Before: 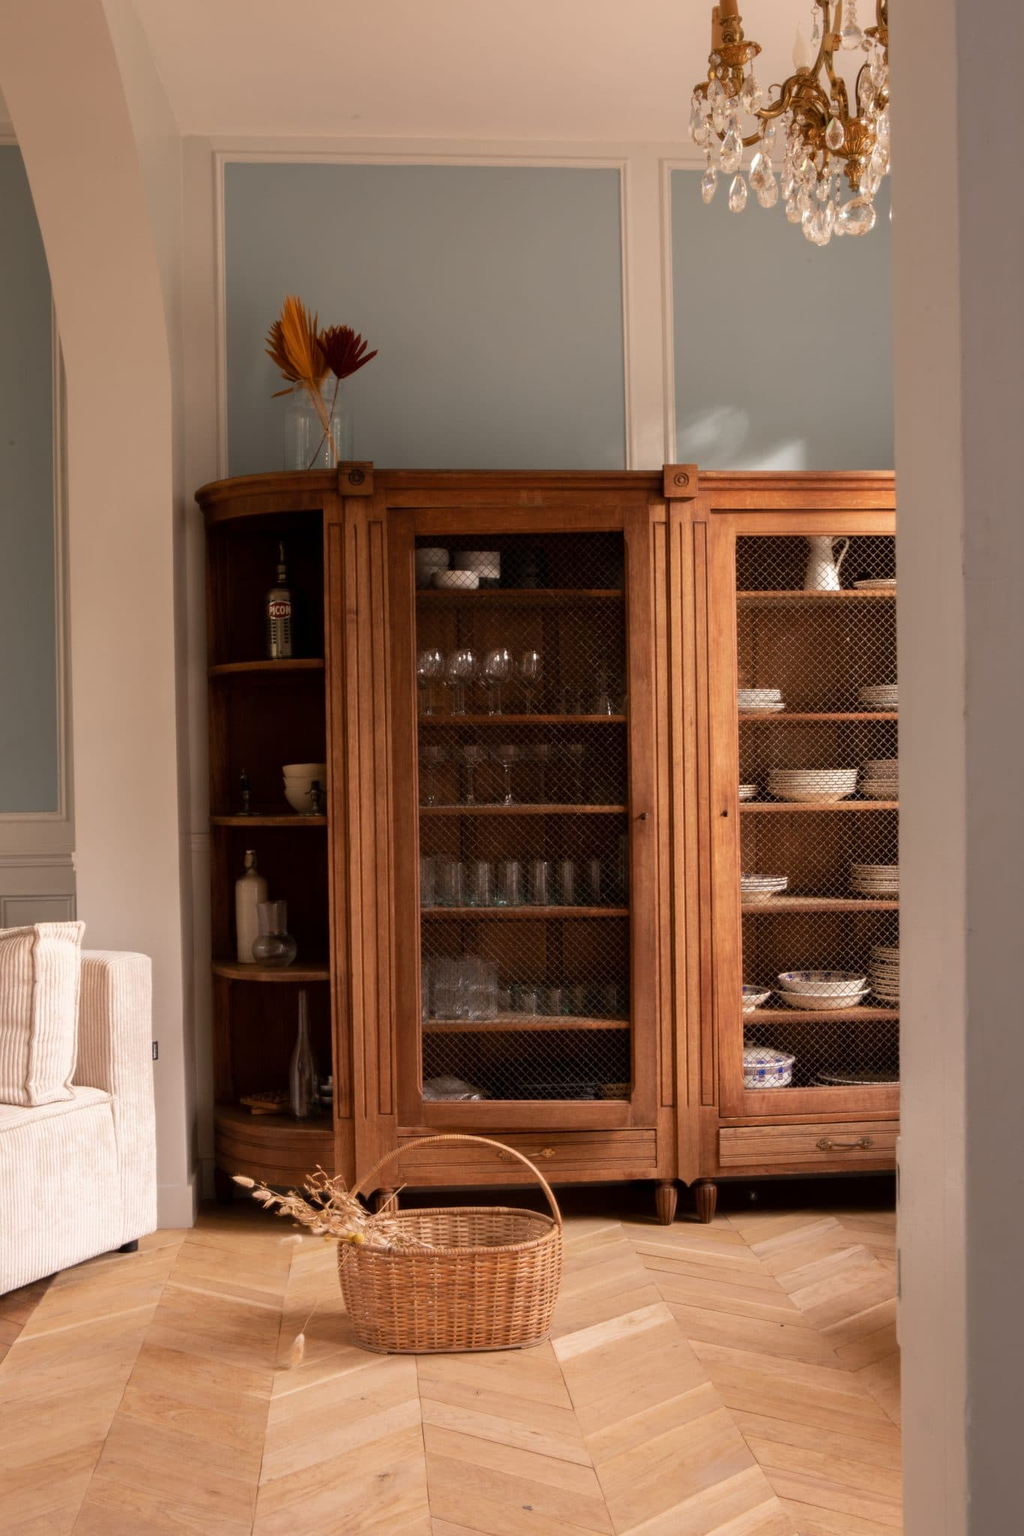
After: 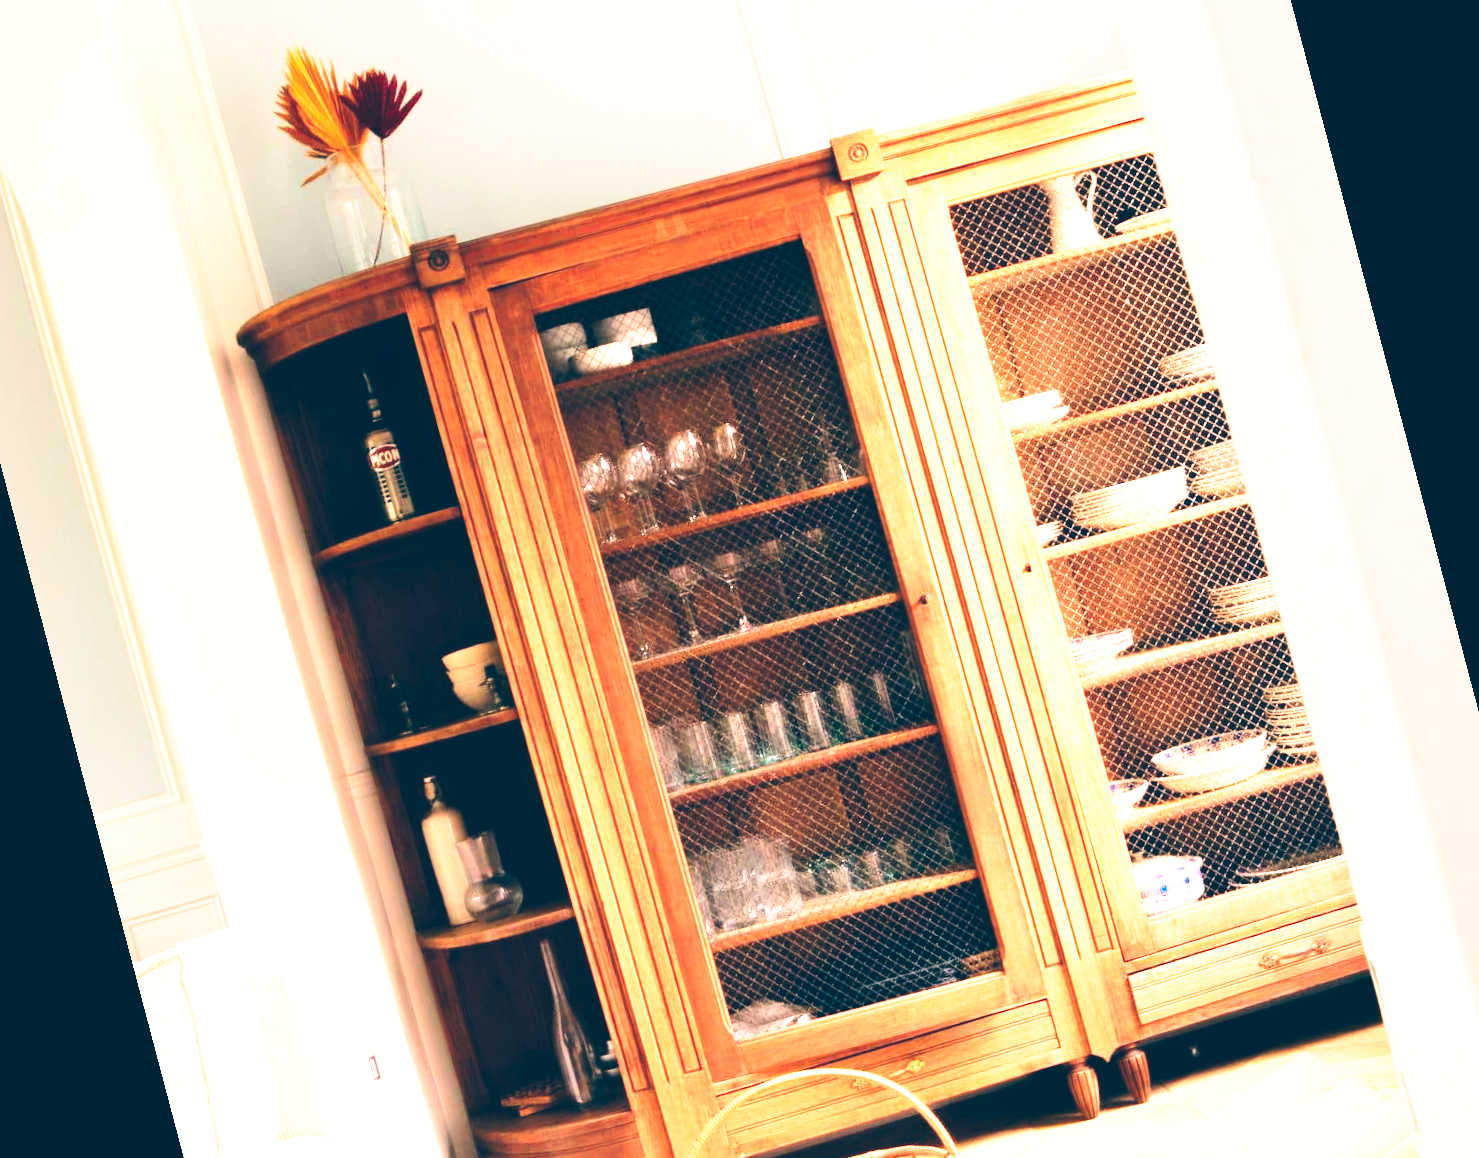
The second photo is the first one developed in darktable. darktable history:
contrast brightness saturation: contrast 0.2, brightness 0.16, saturation 0.22
rotate and perspective: rotation -14.8°, crop left 0.1, crop right 0.903, crop top 0.25, crop bottom 0.748
base curve: curves: ch0 [(0, 0) (0.026, 0.03) (0.109, 0.232) (0.351, 0.748) (0.669, 0.968) (1, 1)], preserve colors none
color balance: lift [1.016, 0.983, 1, 1.017], gamma [0.958, 1, 1, 1], gain [0.981, 1.007, 0.993, 1.002], input saturation 118.26%, contrast 13.43%, contrast fulcrum 21.62%, output saturation 82.76%
color zones: curves: ch2 [(0, 0.5) (0.143, 0.5) (0.286, 0.489) (0.415, 0.421) (0.571, 0.5) (0.714, 0.5) (0.857, 0.5) (1, 0.5)]
exposure: black level correction 0, exposure 1.55 EV, compensate exposure bias true, compensate highlight preservation false
